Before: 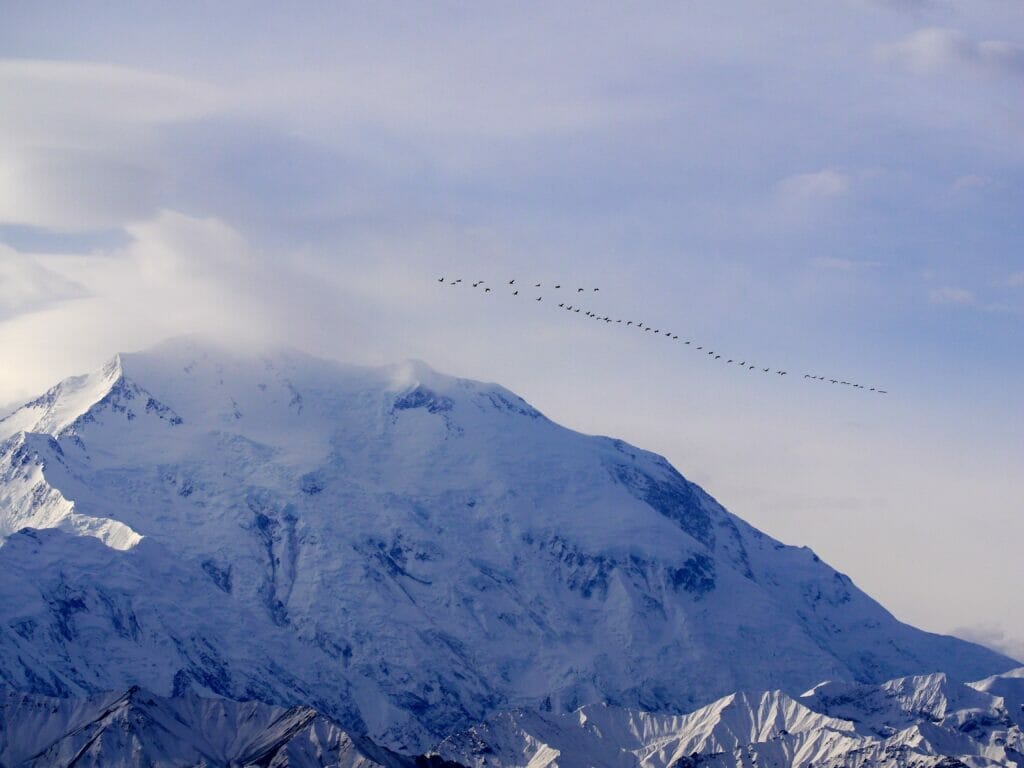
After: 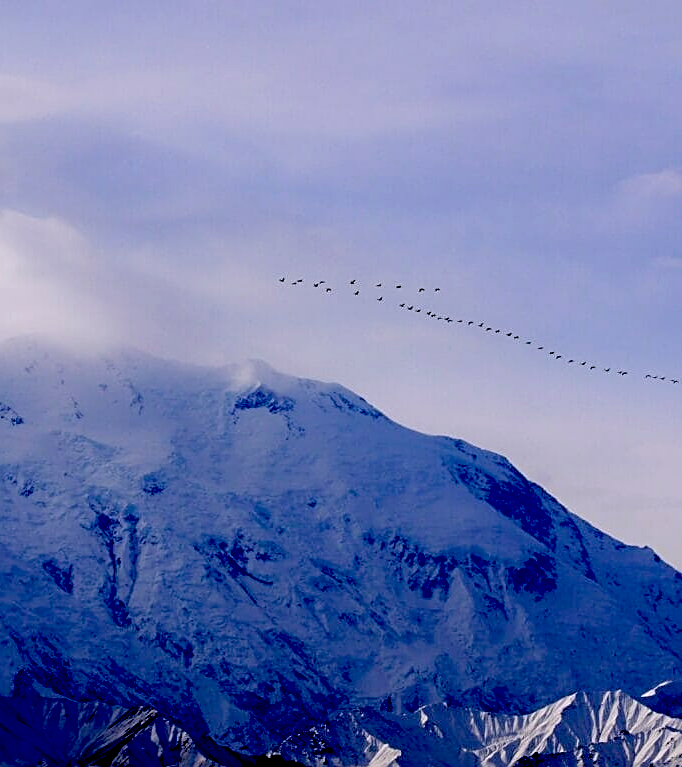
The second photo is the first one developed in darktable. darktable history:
crop and rotate: left 15.546%, right 17.787%
color correction: highlights a* 3.84, highlights b* 5.07
color calibration: illuminant as shot in camera, x 0.366, y 0.378, temperature 4425.7 K, saturation algorithm version 1 (2020)
sharpen: on, module defaults
exposure: black level correction 0.056, exposure -0.039 EV, compensate highlight preservation false
